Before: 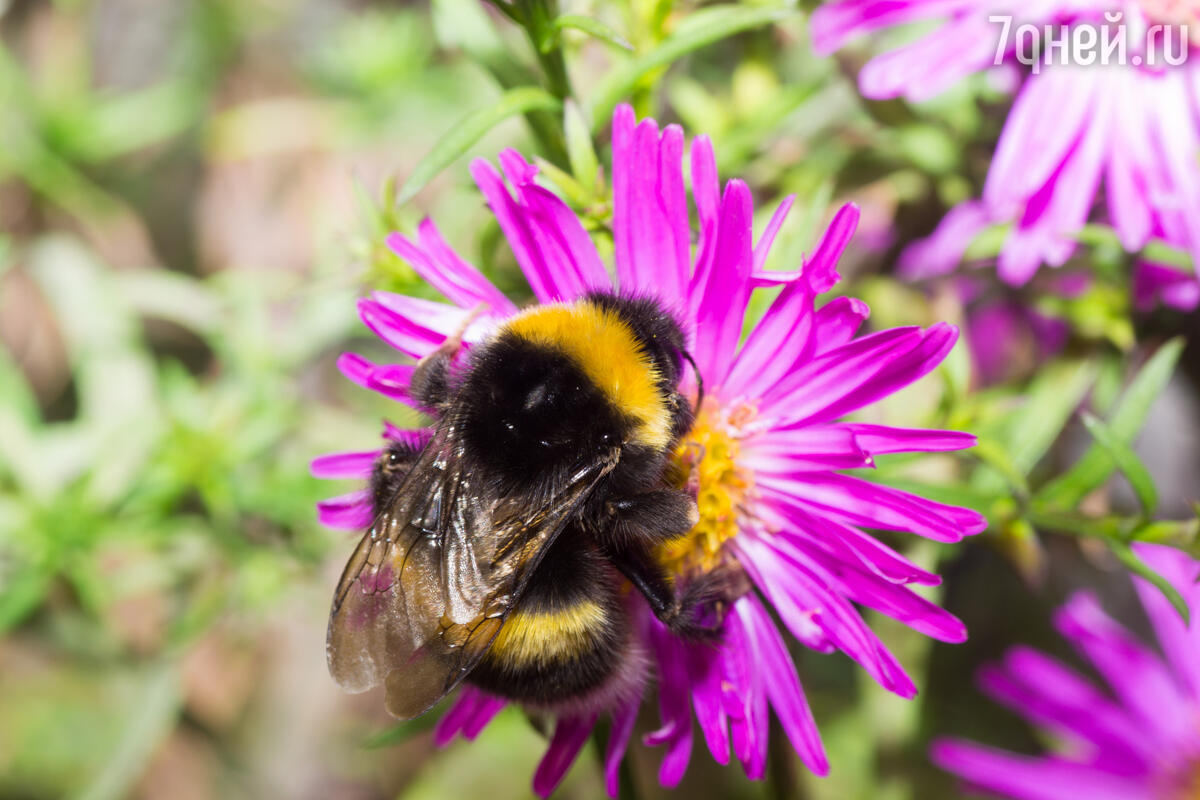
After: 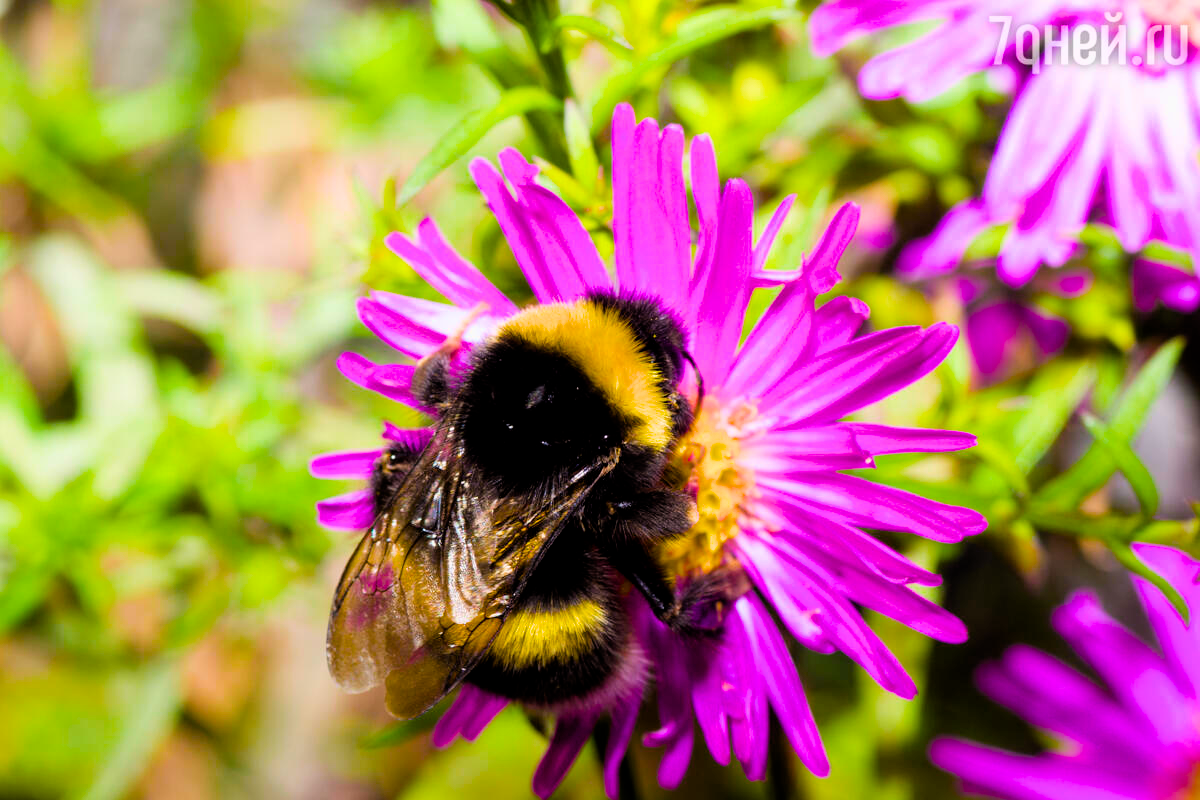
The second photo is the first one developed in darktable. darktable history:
filmic rgb: black relative exposure -6.24 EV, white relative exposure 2.79 EV, target black luminance 0%, hardness 4.63, latitude 67.77%, contrast 1.276, shadows ↔ highlights balance -3.39%, color science v6 (2022)
color balance rgb: linear chroma grading › global chroma 9.786%, perceptual saturation grading › global saturation 36.329%, global vibrance 50.841%
